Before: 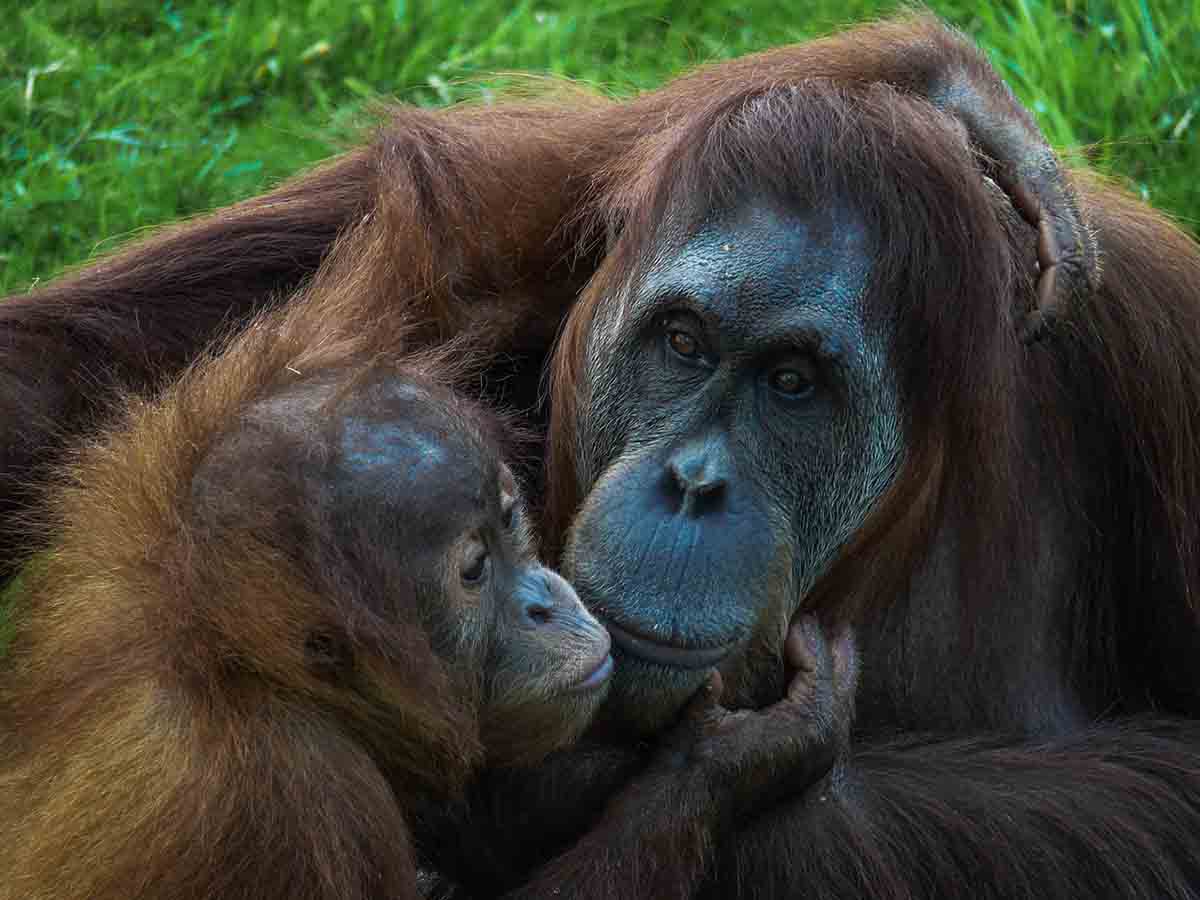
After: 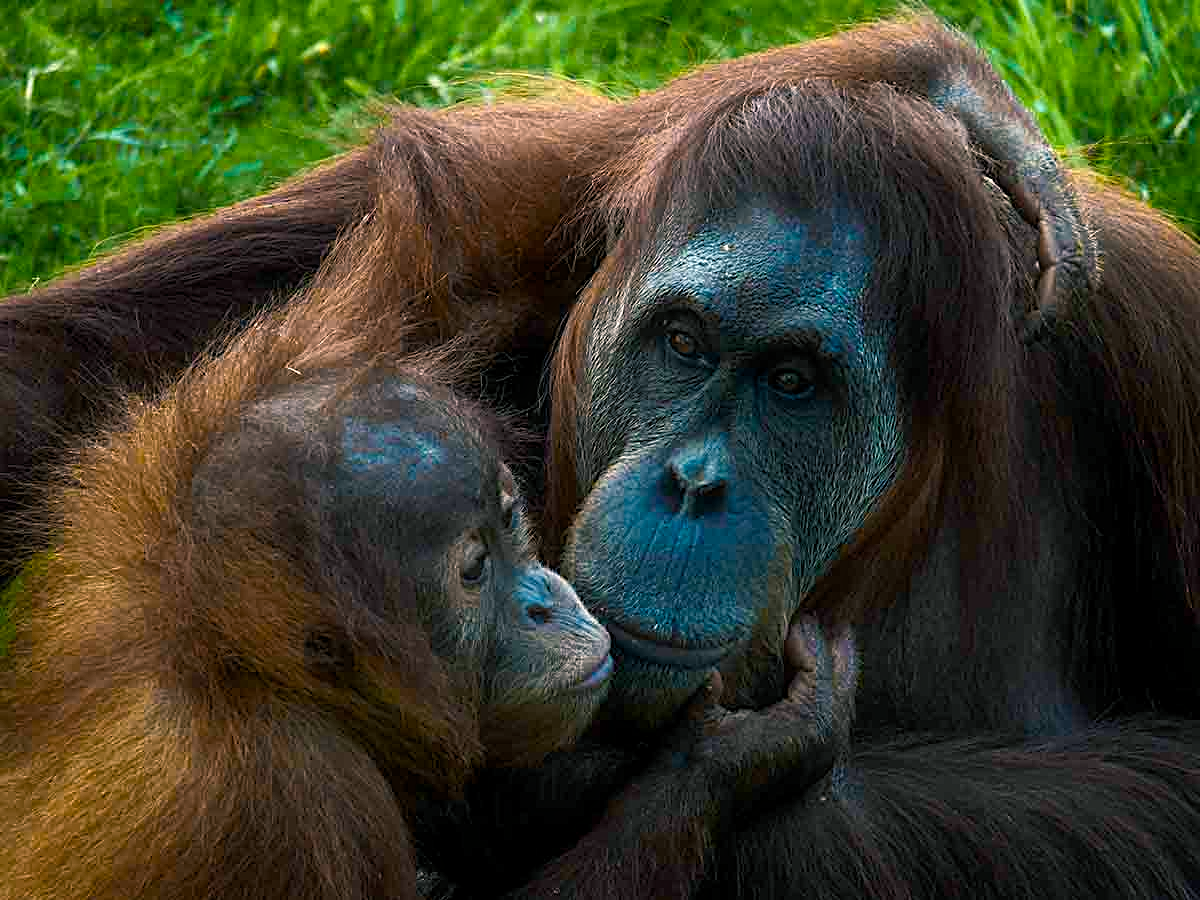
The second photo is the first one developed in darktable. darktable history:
contrast equalizer "soft": y [[0.5, 0.488, 0.462, 0.461, 0.491, 0.5], [0.5 ×6], [0.5 ×6], [0 ×6], [0 ×6]]
diffuse or sharpen "_builtin_sharpen demosaicing | AA filter": edge sensitivity 1, 1st order anisotropy 100%, 2nd order anisotropy 100%, 3rd order anisotropy 100%, 4th order anisotropy 100%, 1st order speed -25%, 2nd order speed -25%, 3rd order speed -25%, 4th order speed -25%
diffuse or sharpen "diffusion": radius span 100, 1st order speed 50%, 2nd order speed 50%, 3rd order speed 50%, 4th order speed 50% | blend: blend mode normal, opacity 10%; mask: uniform (no mask)
haze removal: strength -0.1, adaptive false
color equalizer "cinematic": saturation › orange 1.11, saturation › yellow 1.11, saturation › cyan 1.11, saturation › blue 1.17, hue › red 6.83, hue › orange -14.63, hue › yellow -10.73, hue › blue -10.73, brightness › red 1.16, brightness › orange 1.24, brightness › yellow 1.11, brightness › green 0.86, brightness › blue 0.801, brightness › lavender 1.04, brightness › magenta 0.983 | blend: blend mode normal, opacity 50%; mask: uniform (no mask)
color balance rgb "cinematic": shadows lift › chroma 2%, shadows lift › hue 185.64°, power › luminance 1.48%, highlights gain › chroma 3%, highlights gain › hue 54.51°, global offset › luminance -0.4%, perceptual saturation grading › highlights -18.47%, perceptual saturation grading › mid-tones 6.62%, perceptual saturation grading › shadows 28.22%, perceptual brilliance grading › highlights 15.68%, perceptual brilliance grading › shadows -14.29%, global vibrance 25.96%, contrast 6.45%
